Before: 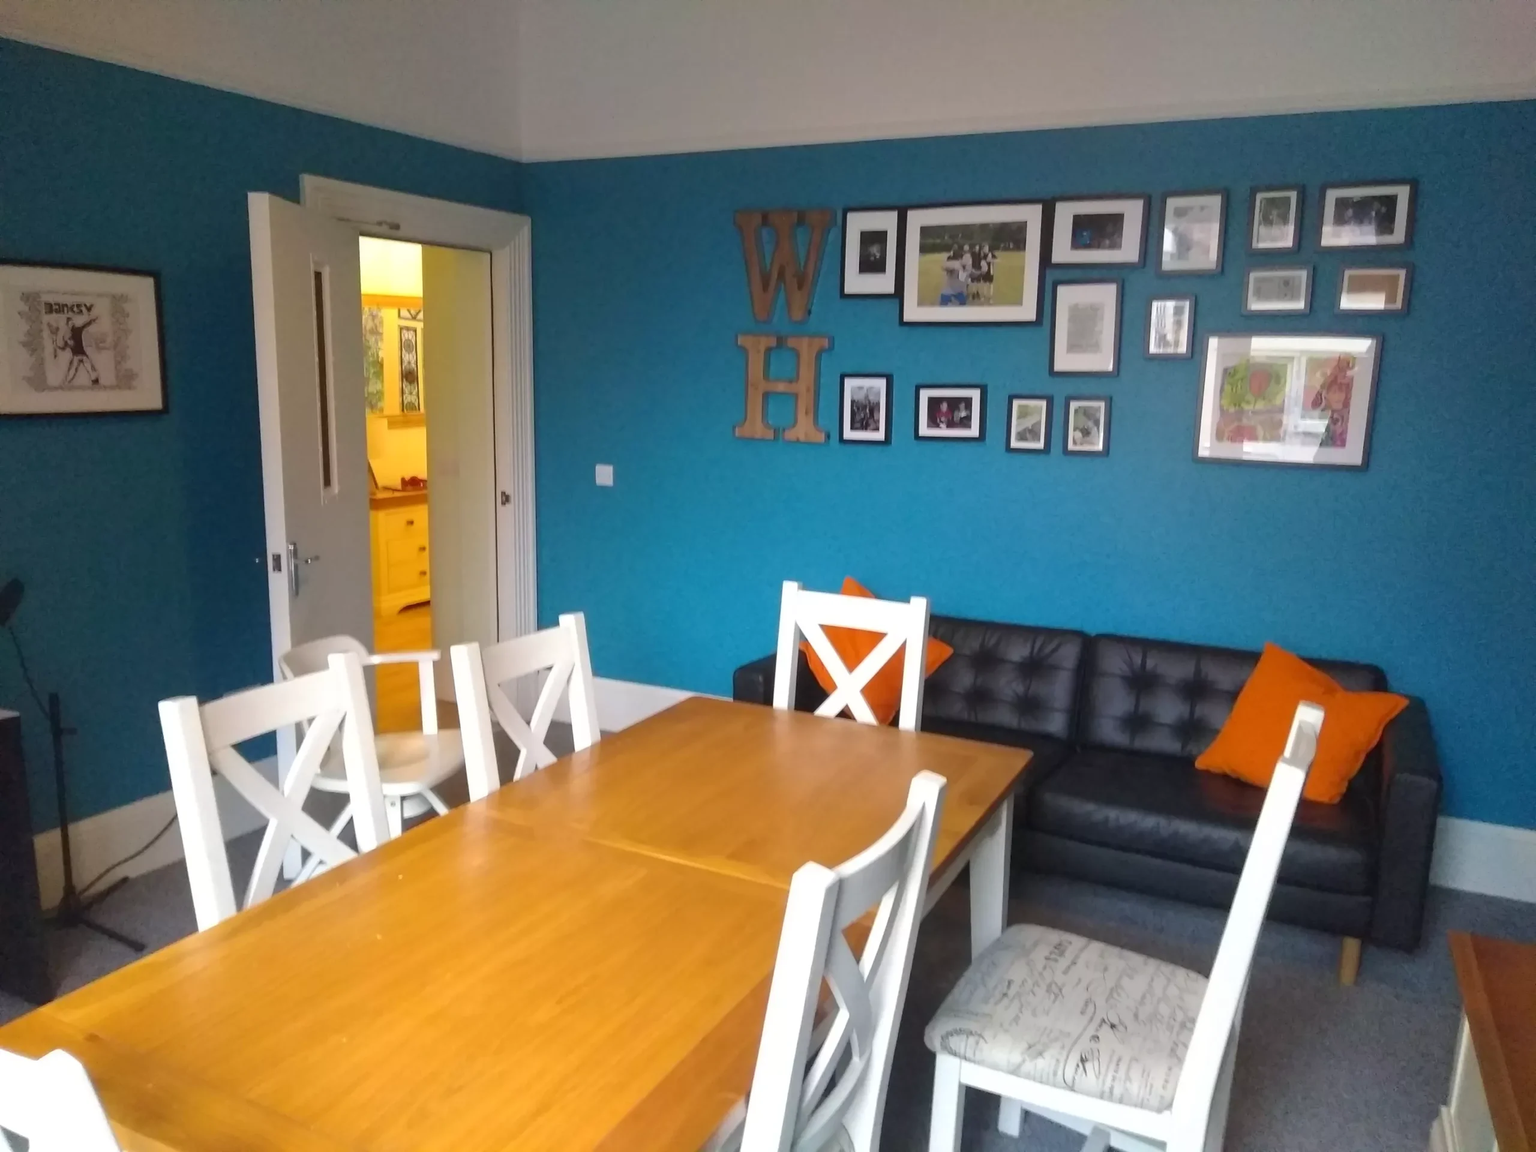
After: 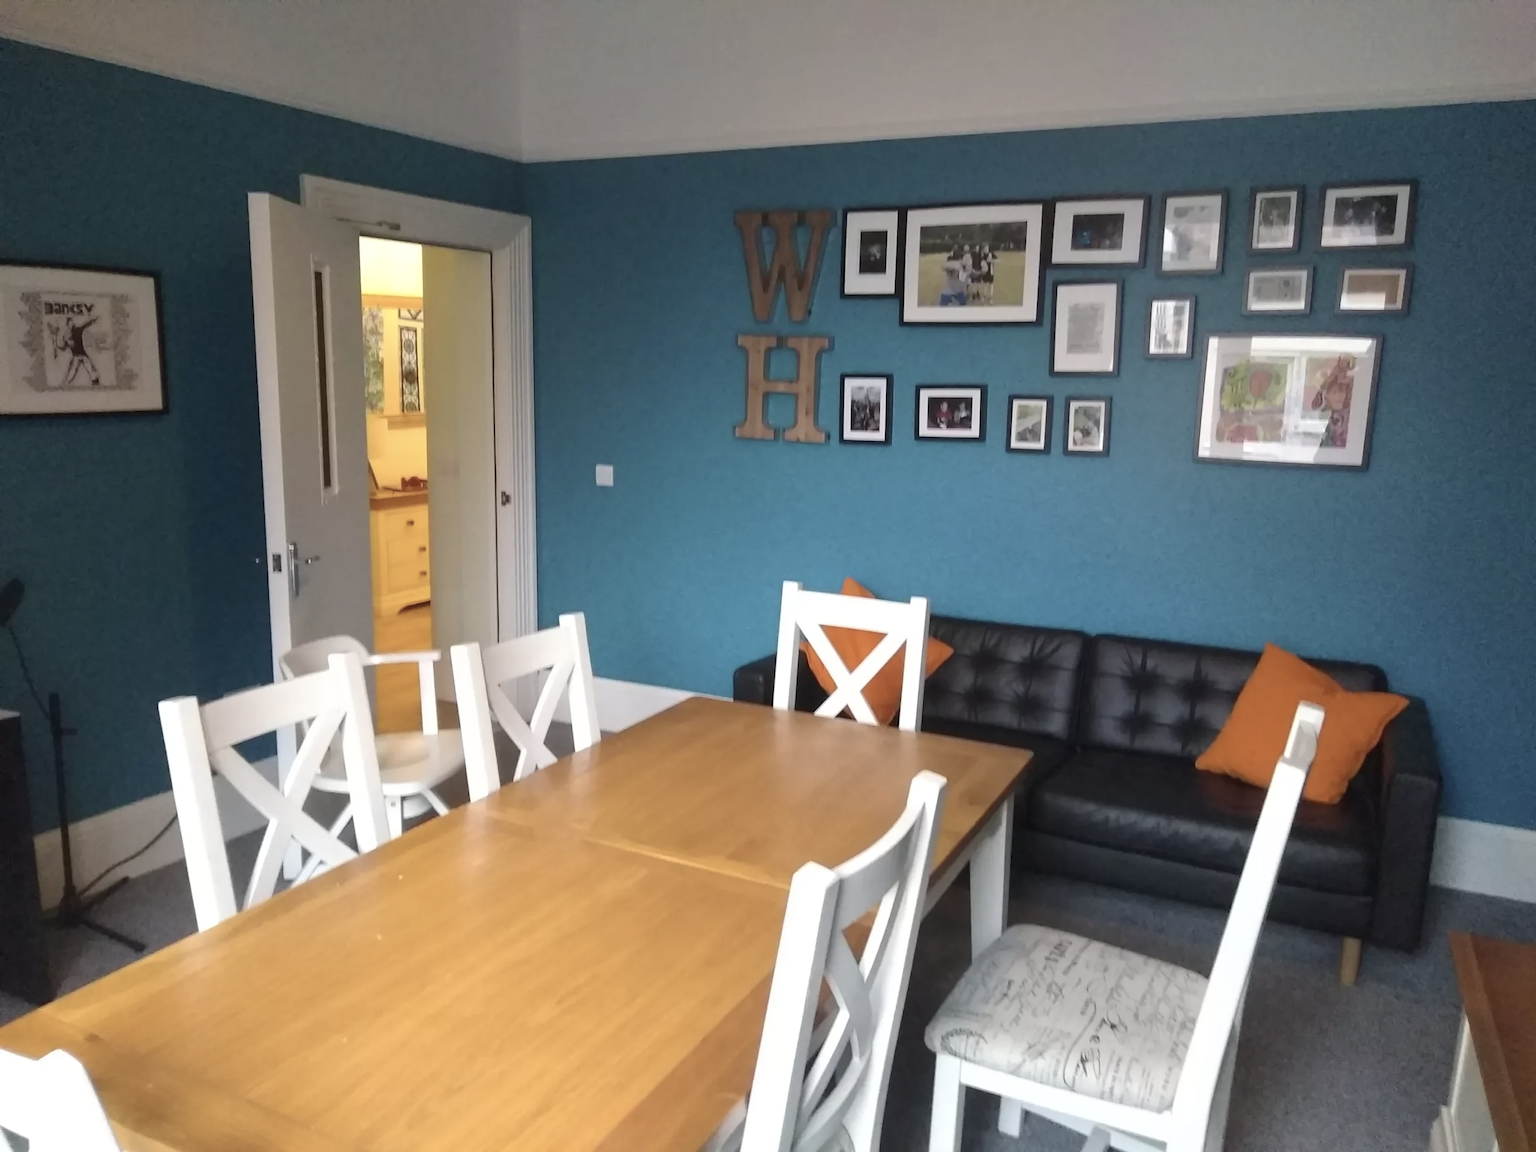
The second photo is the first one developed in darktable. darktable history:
contrast brightness saturation: contrast 0.099, saturation -0.359
tone equalizer: on, module defaults
